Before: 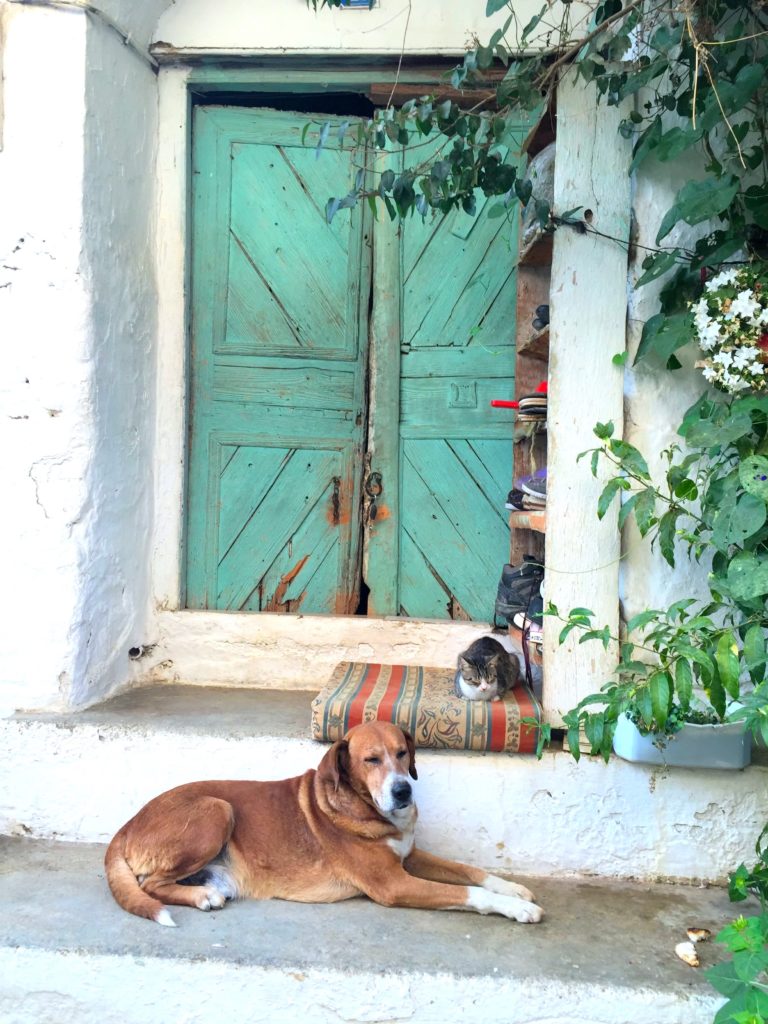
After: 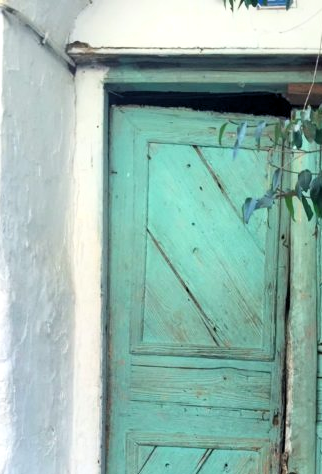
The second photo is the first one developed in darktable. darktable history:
crop and rotate: left 10.817%, top 0.062%, right 47.194%, bottom 53.626%
levels: levels [0.026, 0.507, 0.987]
shadows and highlights: shadows 0, highlights 40
